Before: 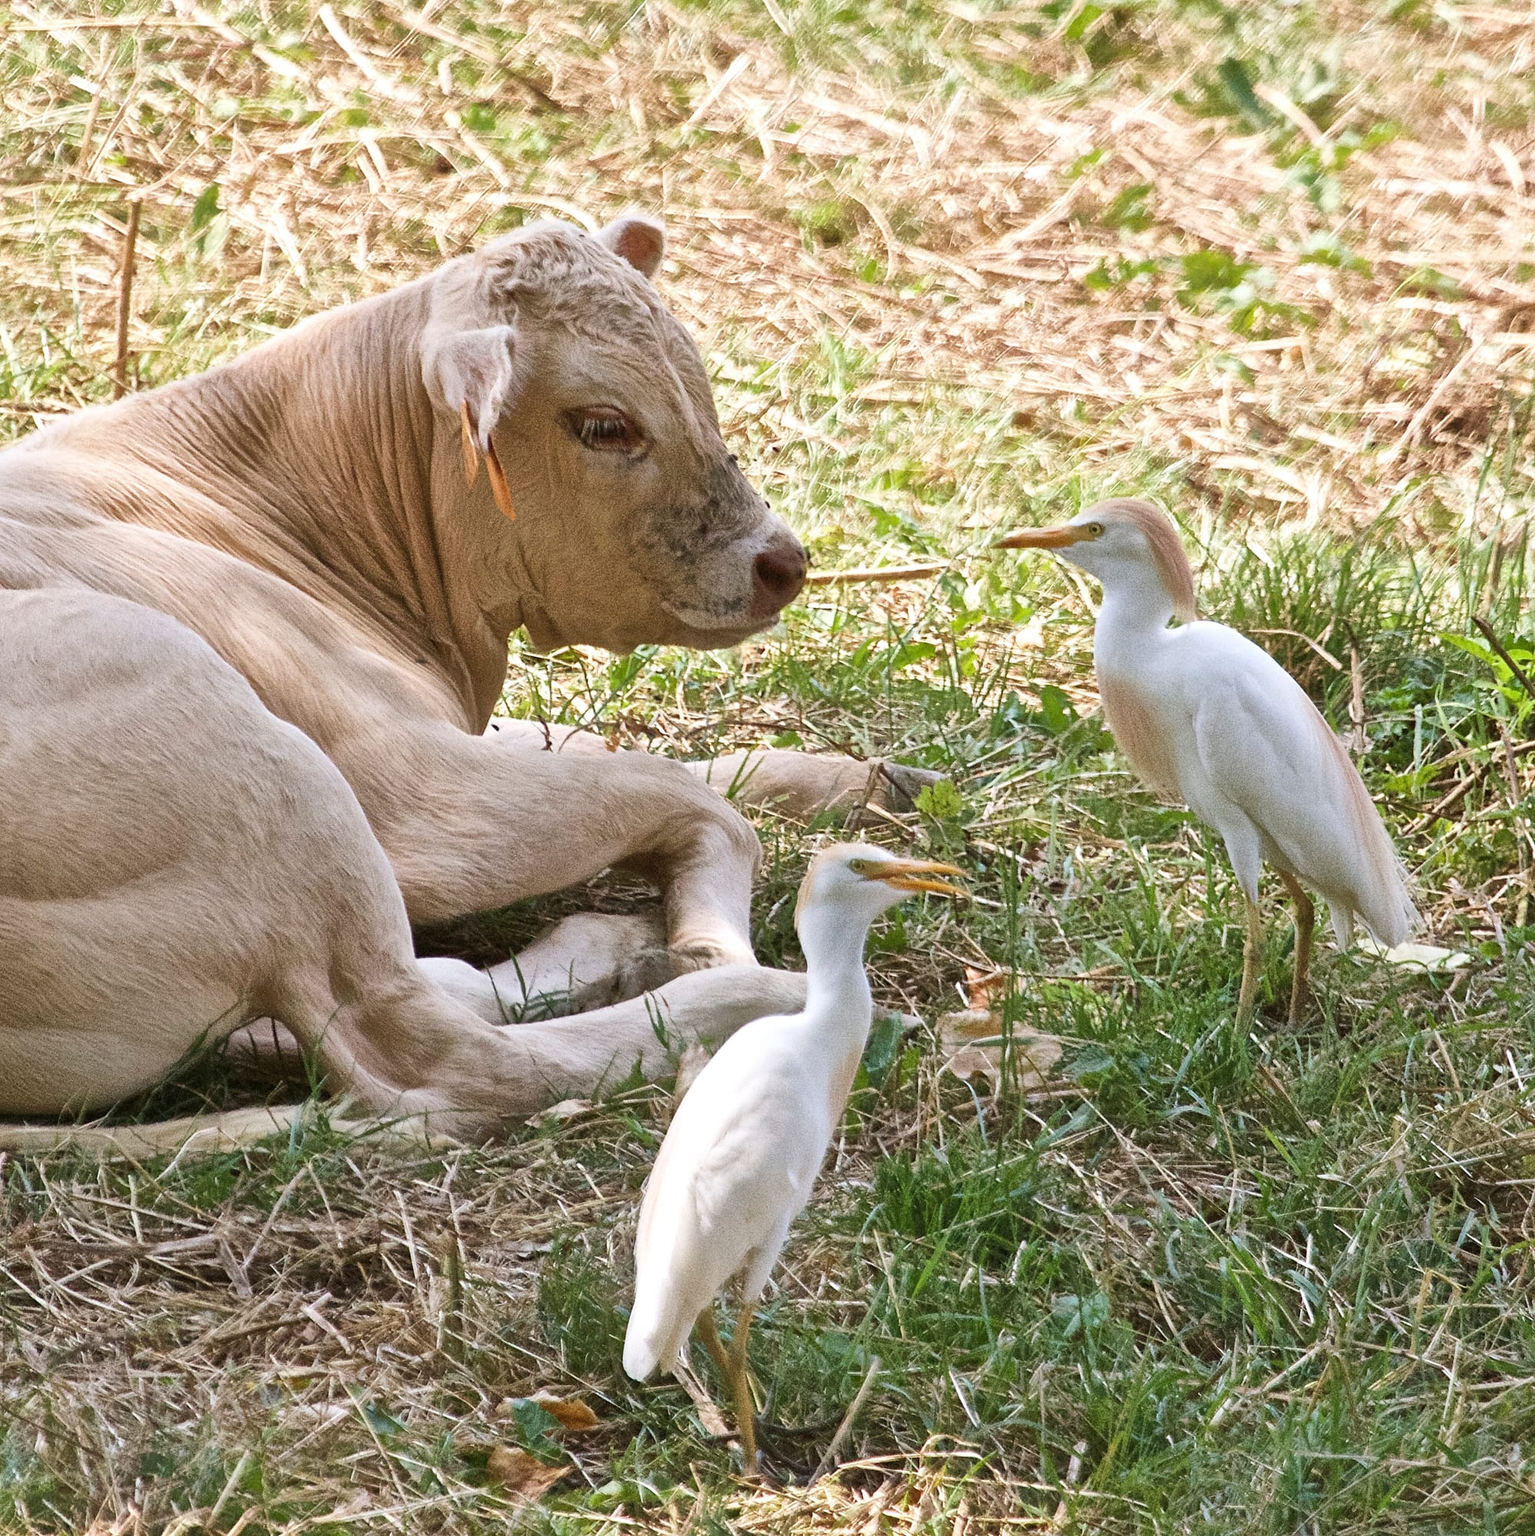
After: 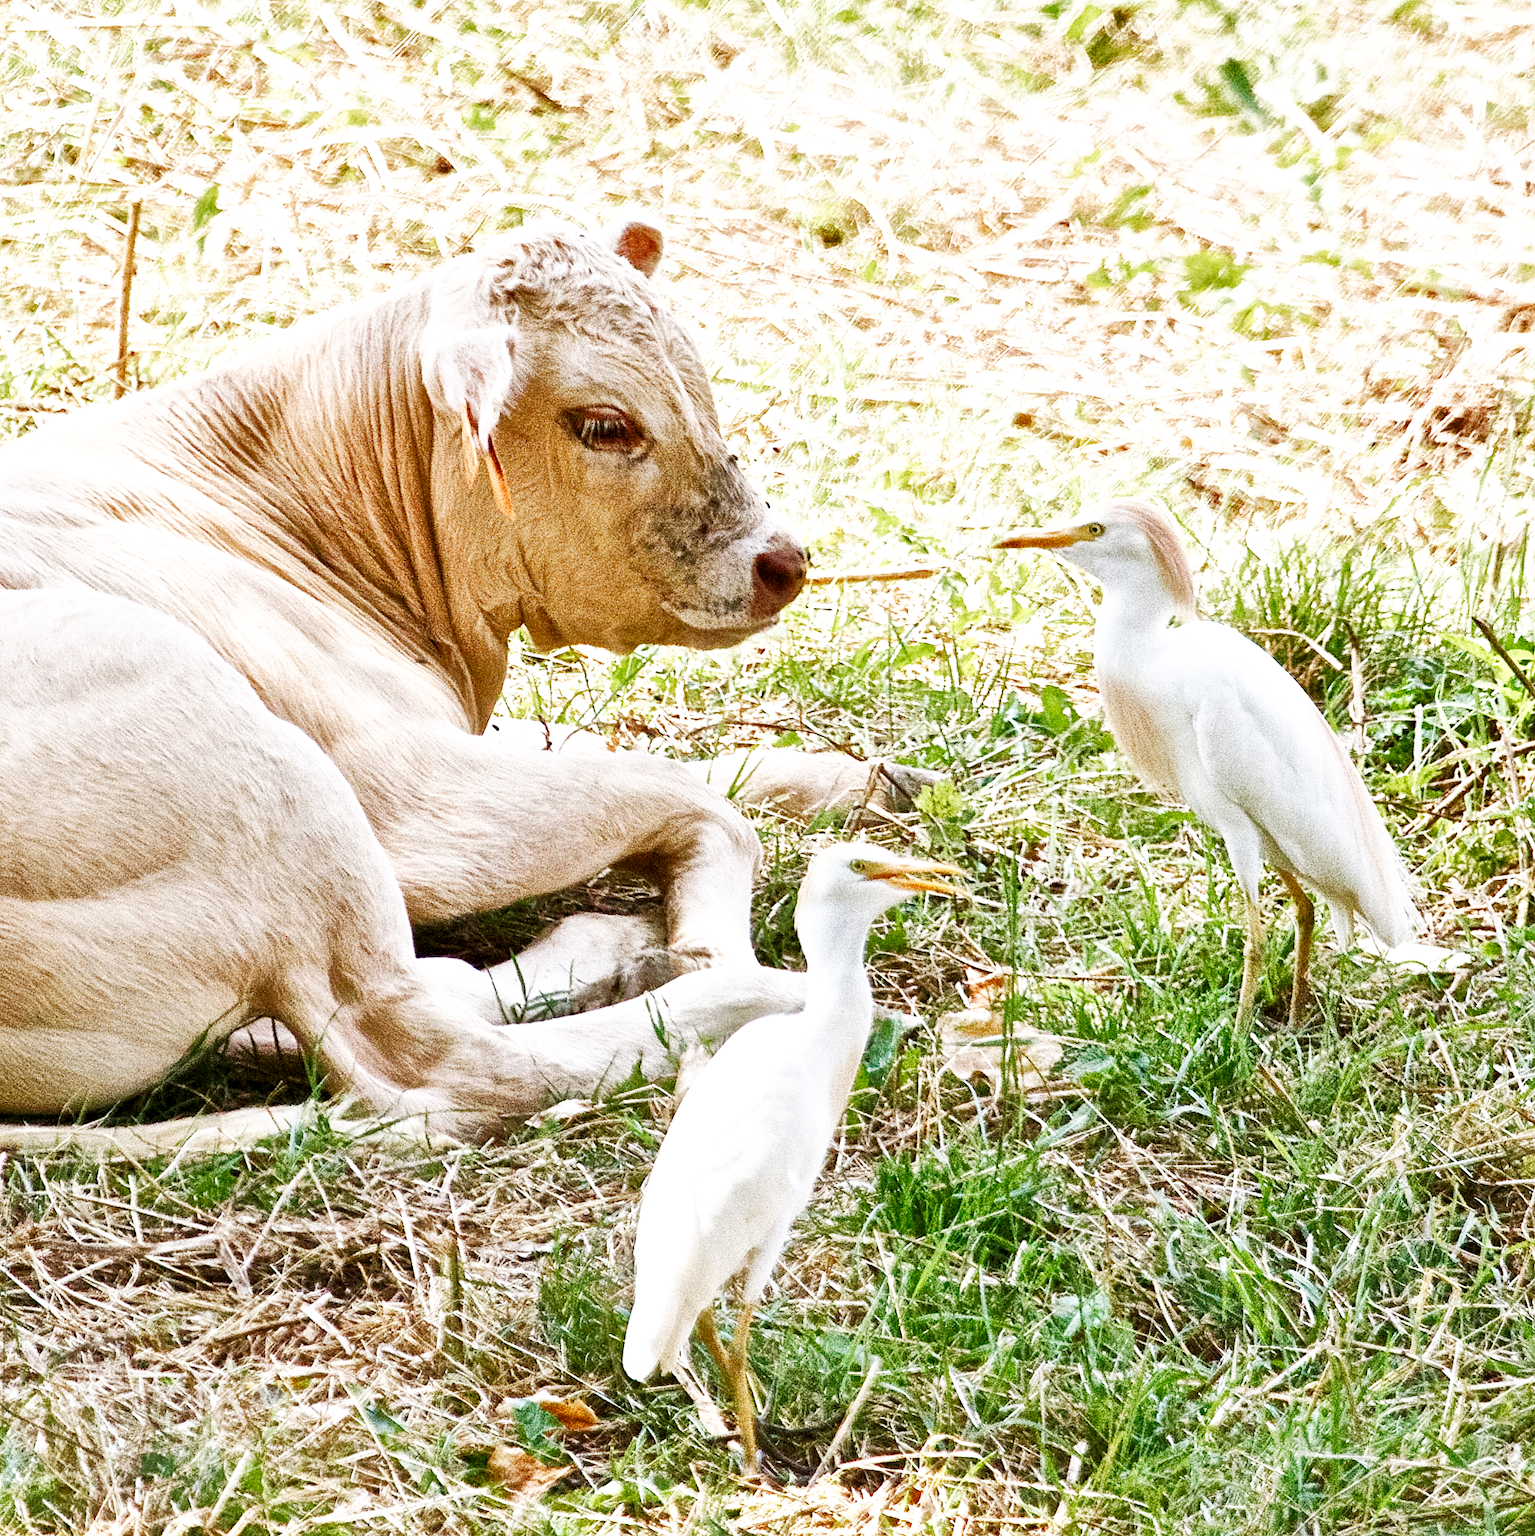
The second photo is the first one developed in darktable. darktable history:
local contrast: highlights 100%, shadows 102%, detail 119%, midtone range 0.2
shadows and highlights: shadows 36.78, highlights -28.03, soften with gaussian
color balance rgb: linear chroma grading › shadows -1.657%, linear chroma grading › highlights -14.902%, linear chroma grading › global chroma -9.489%, linear chroma grading › mid-tones -10.403%, perceptual saturation grading › global saturation 20%, perceptual saturation grading › highlights -25.172%, perceptual saturation grading › shadows 23.971%
base curve: curves: ch0 [(0, 0) (0.007, 0.004) (0.027, 0.03) (0.046, 0.07) (0.207, 0.54) (0.442, 0.872) (0.673, 0.972) (1, 1)], preserve colors none
